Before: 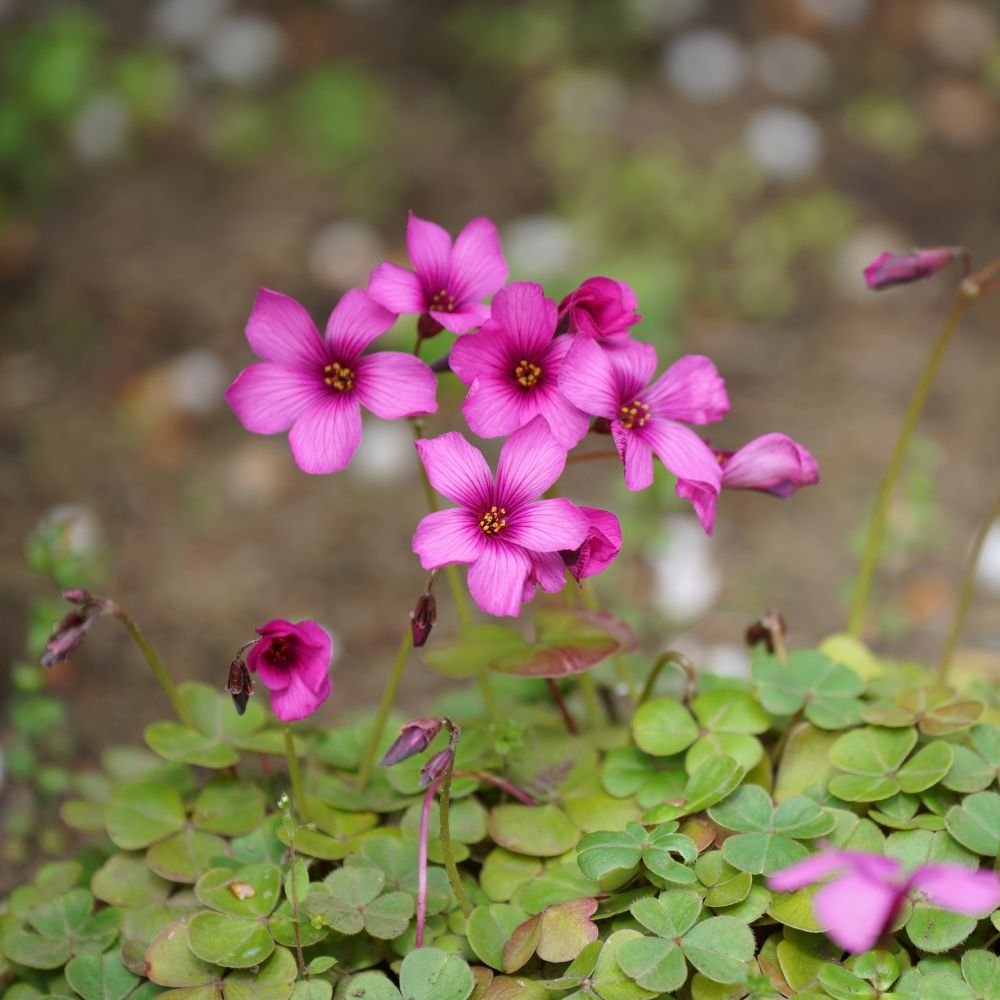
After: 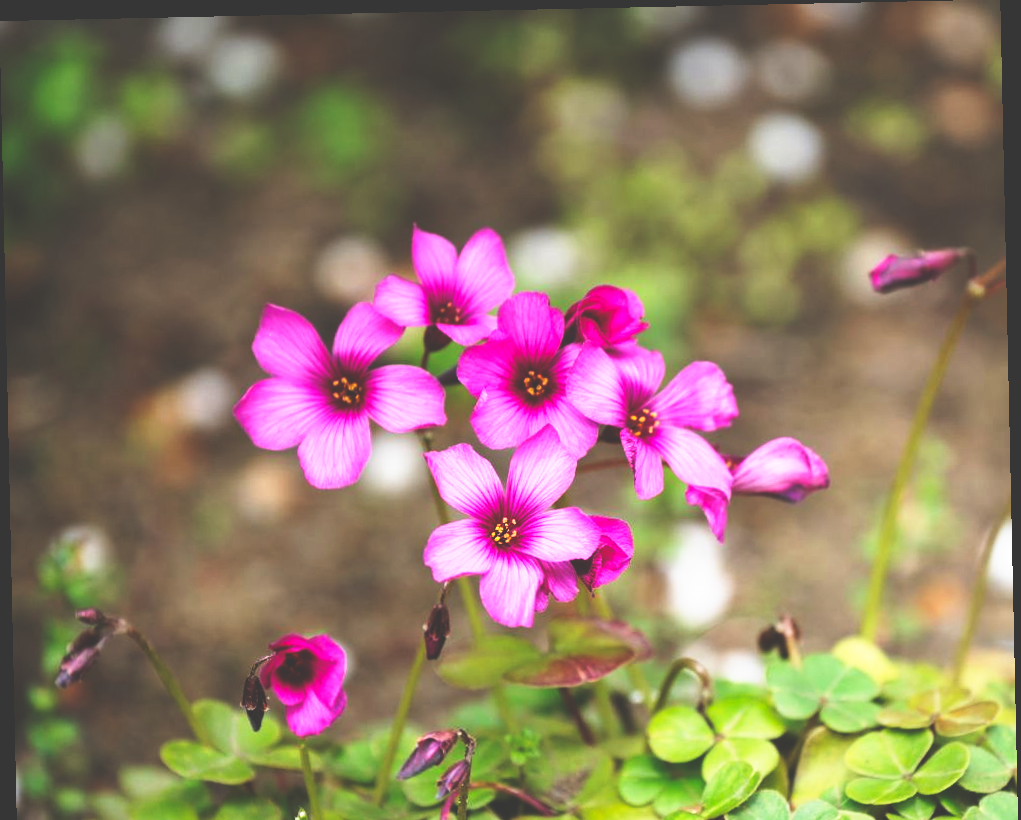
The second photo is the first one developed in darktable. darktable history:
crop: bottom 19.644%
tone equalizer: -8 EV -0.417 EV, -7 EV -0.389 EV, -6 EV -0.333 EV, -5 EV -0.222 EV, -3 EV 0.222 EV, -2 EV 0.333 EV, -1 EV 0.389 EV, +0 EV 0.417 EV, edges refinement/feathering 500, mask exposure compensation -1.57 EV, preserve details no
base curve: curves: ch0 [(0, 0.036) (0.007, 0.037) (0.604, 0.887) (1, 1)], preserve colors none
rotate and perspective: rotation -1.24°, automatic cropping off
